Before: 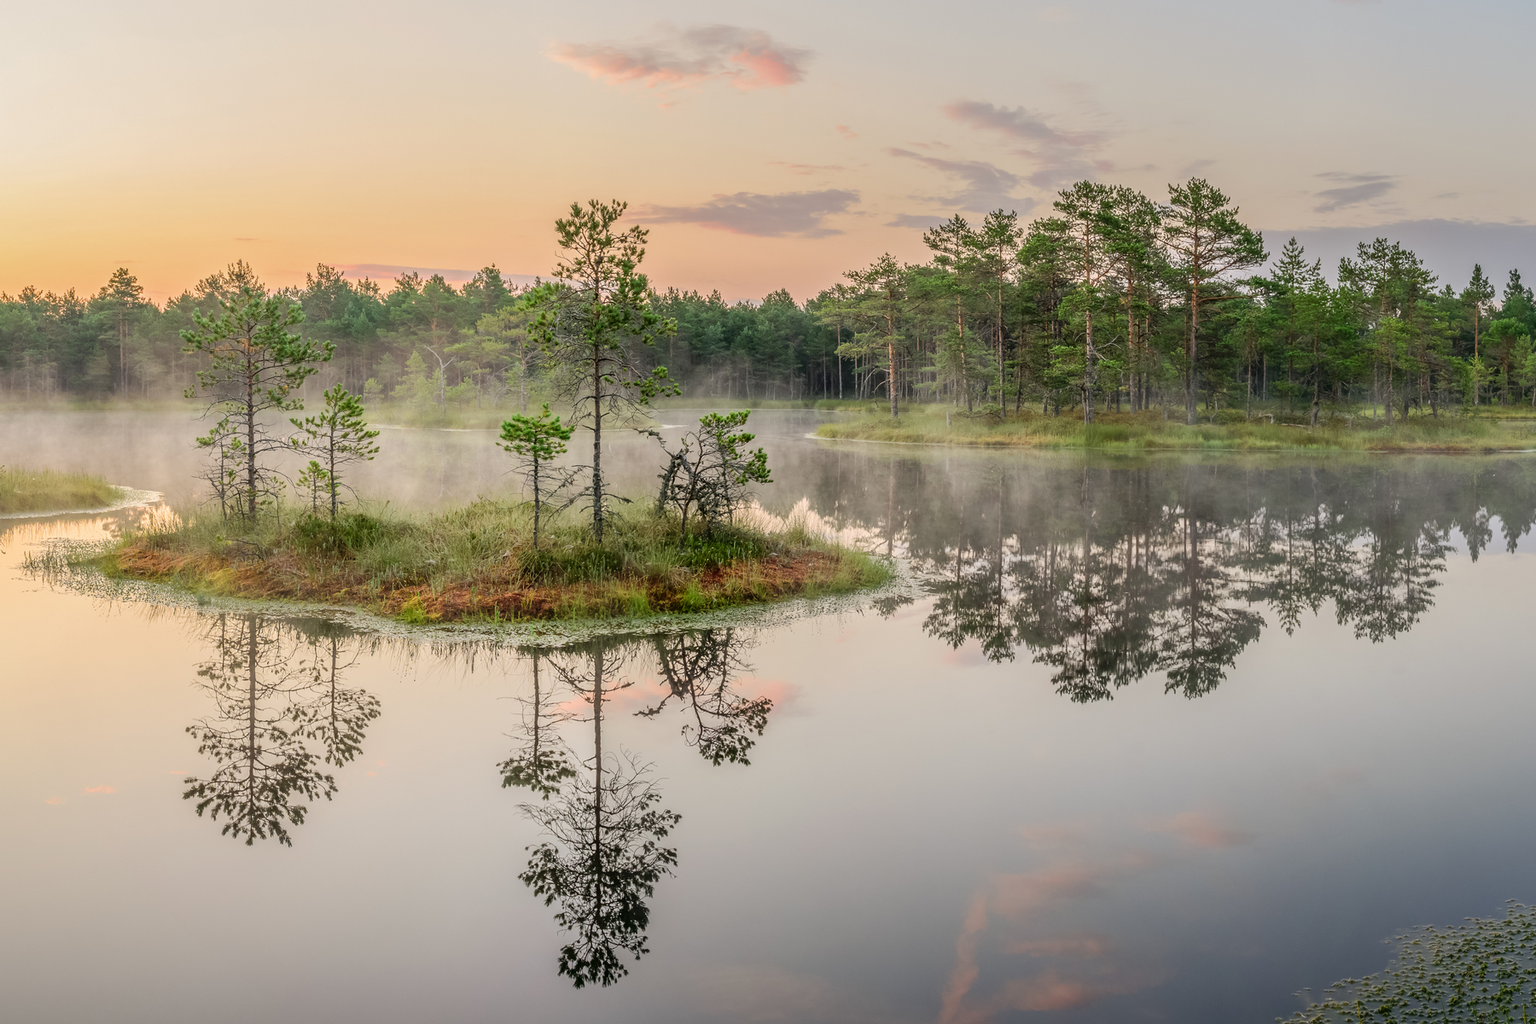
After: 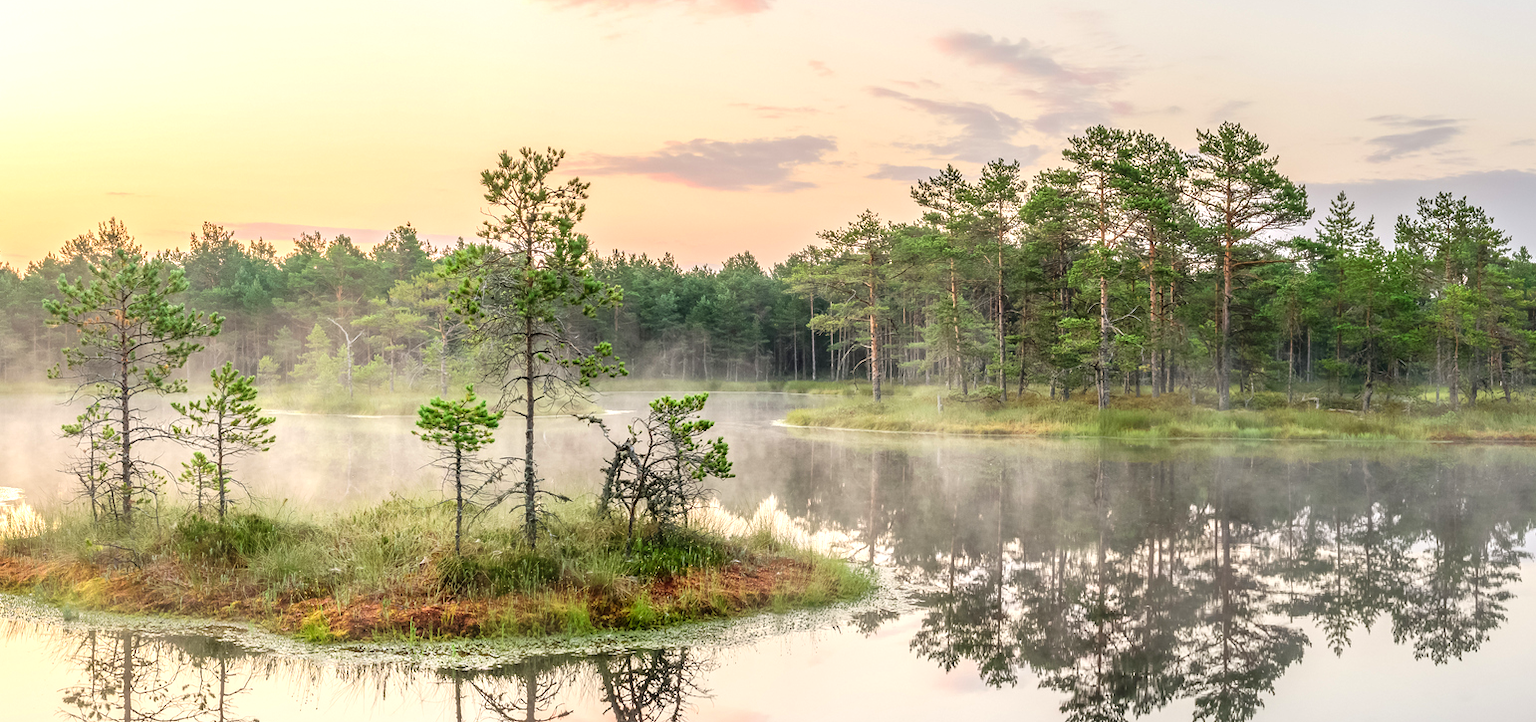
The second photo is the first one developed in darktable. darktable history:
crop and rotate: left 9.345%, top 7.22%, right 4.982%, bottom 32.331%
exposure: black level correction 0, exposure 0.7 EV, compensate exposure bias true, compensate highlight preservation false
